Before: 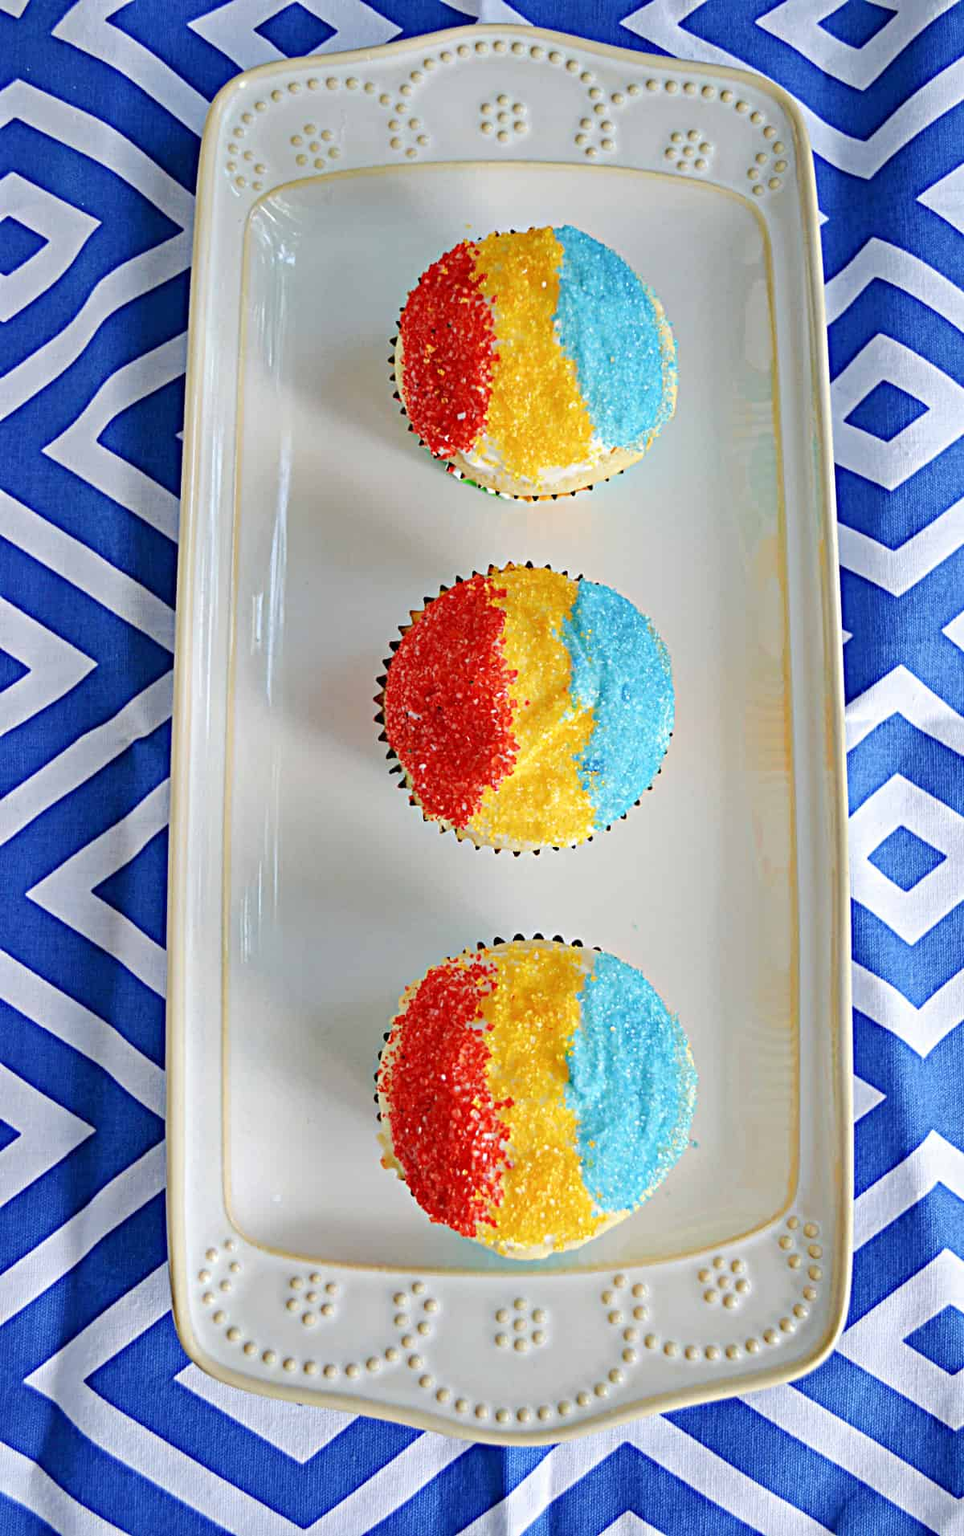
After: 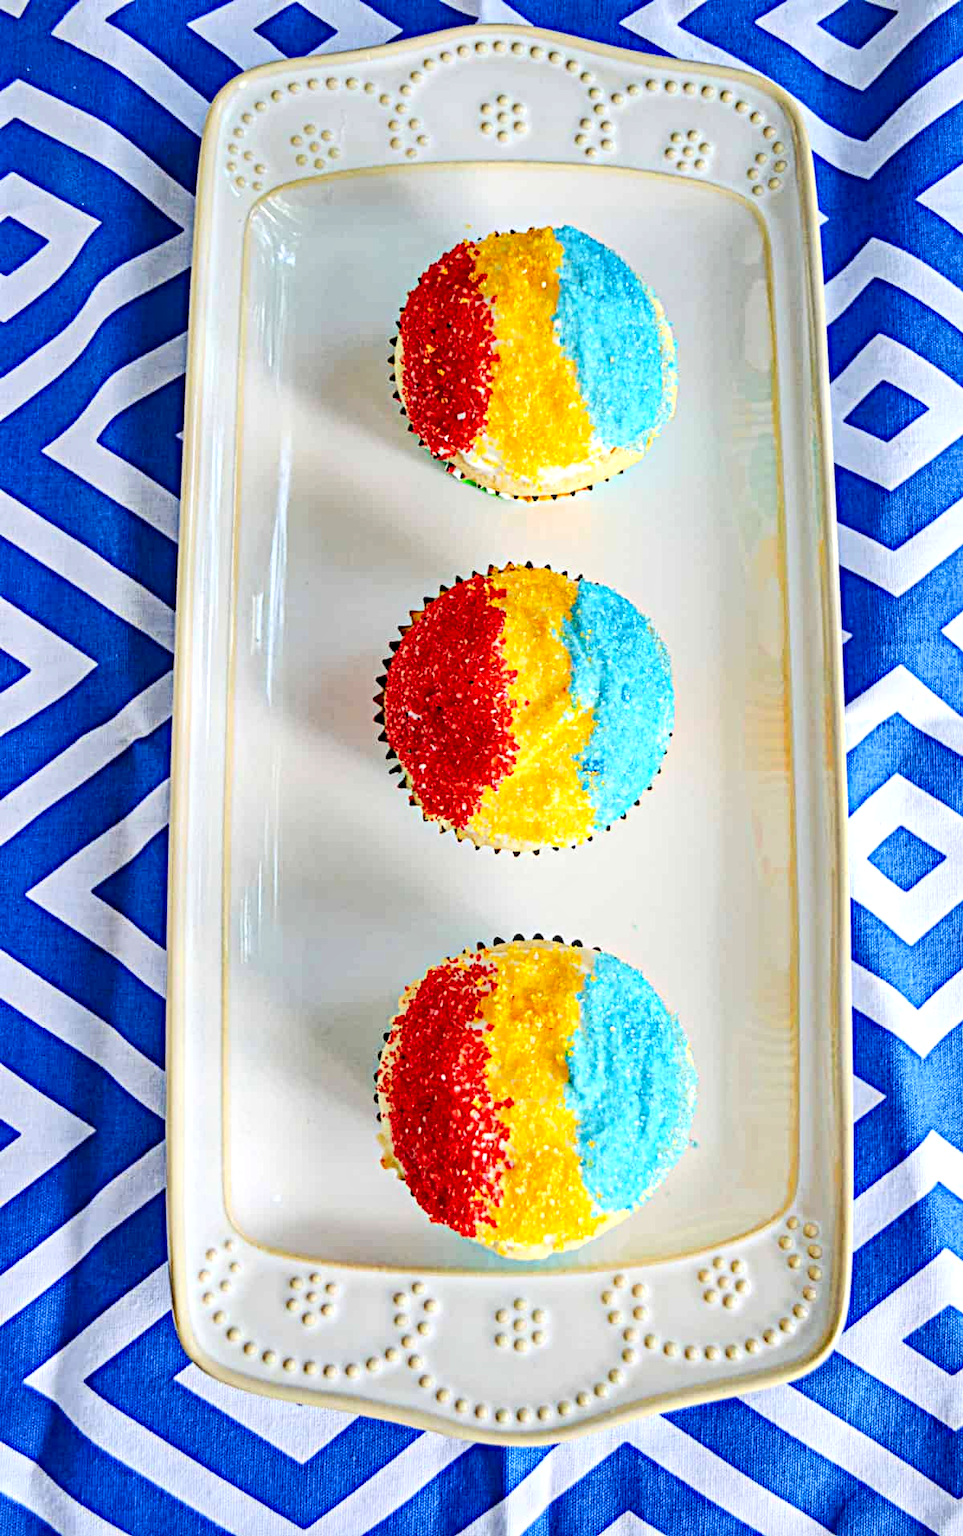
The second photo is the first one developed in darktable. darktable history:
contrast brightness saturation: contrast 0.23, brightness 0.1, saturation 0.29
local contrast: detail 150%
